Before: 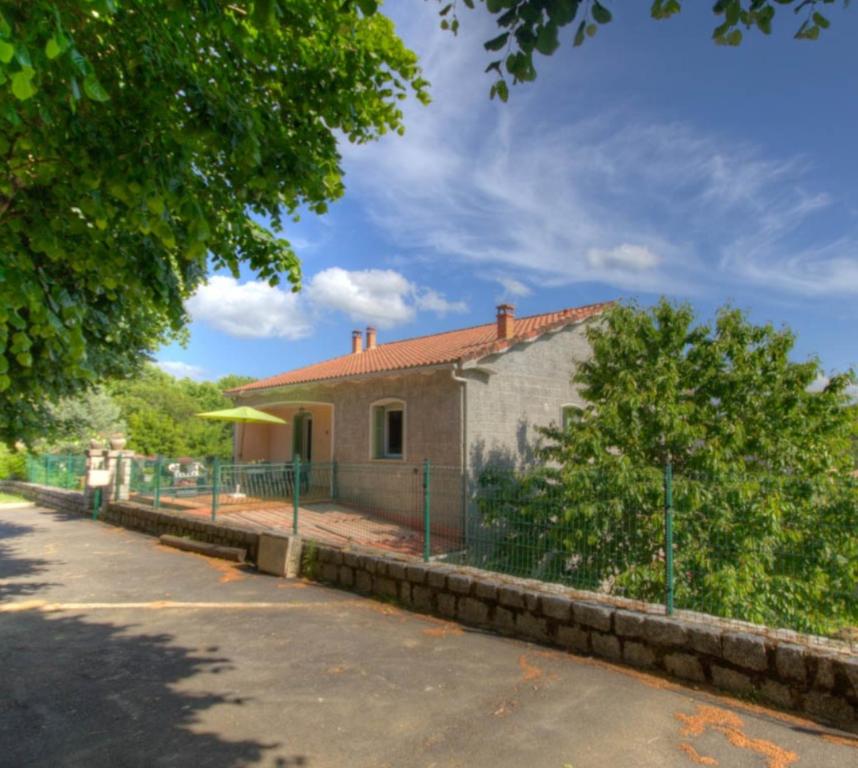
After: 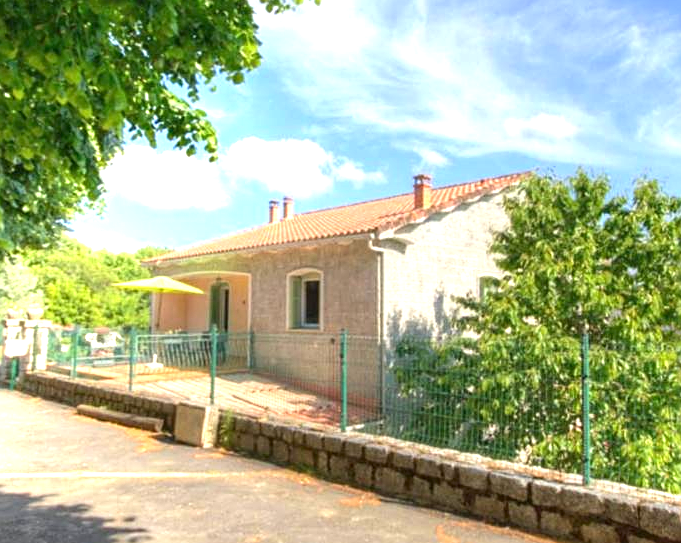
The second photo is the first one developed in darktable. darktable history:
crop: left 9.712%, top 16.928%, right 10.845%, bottom 12.332%
exposure: black level correction 0, exposure 1.45 EV, compensate exposure bias true, compensate highlight preservation false
sharpen: on, module defaults
